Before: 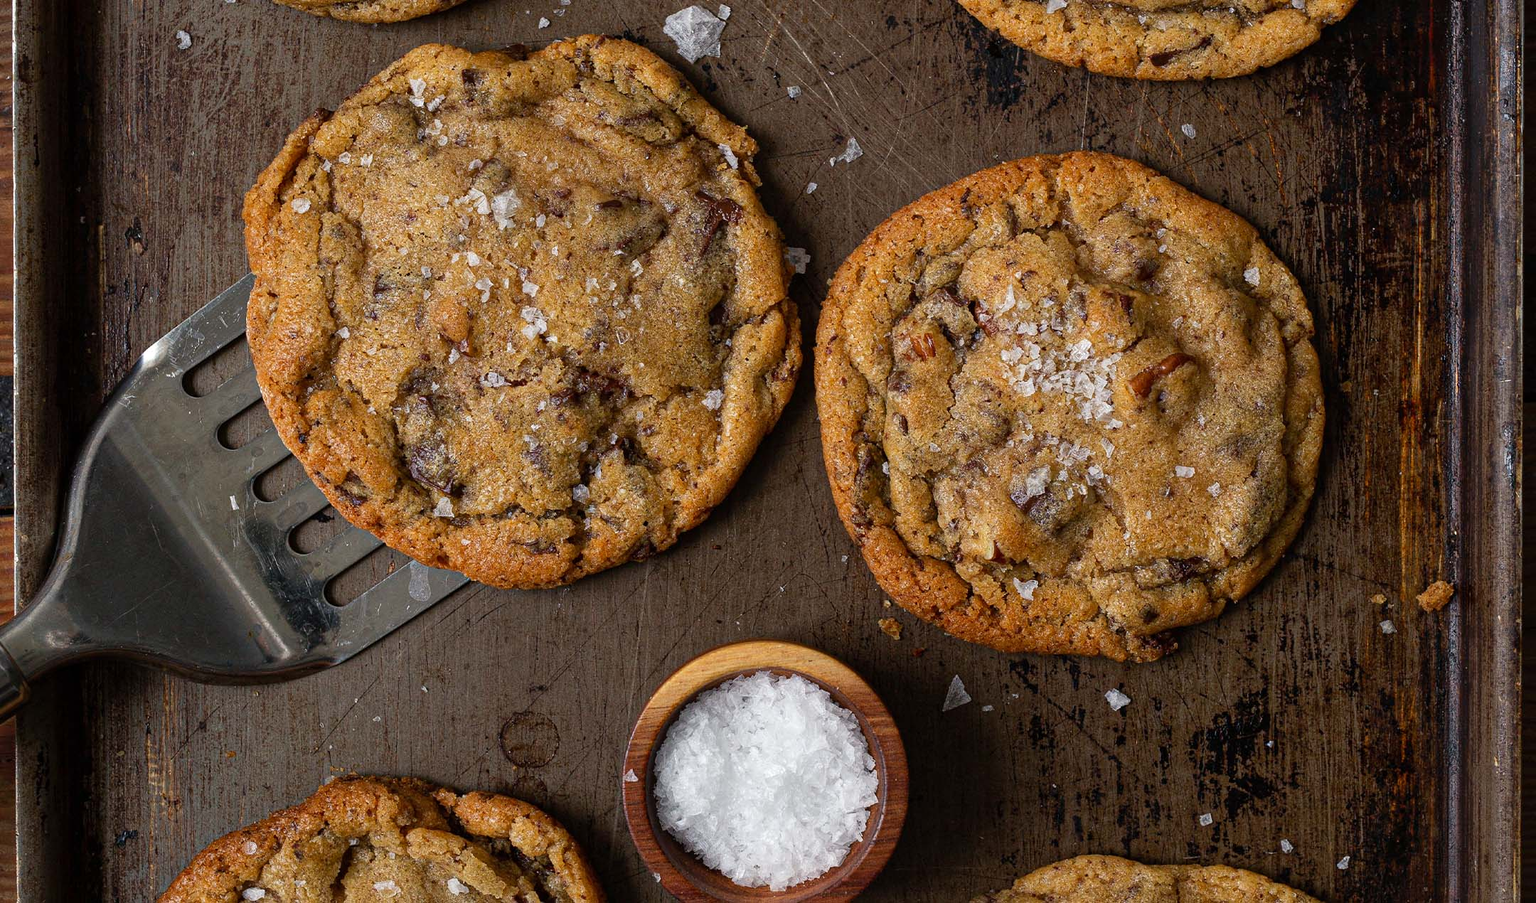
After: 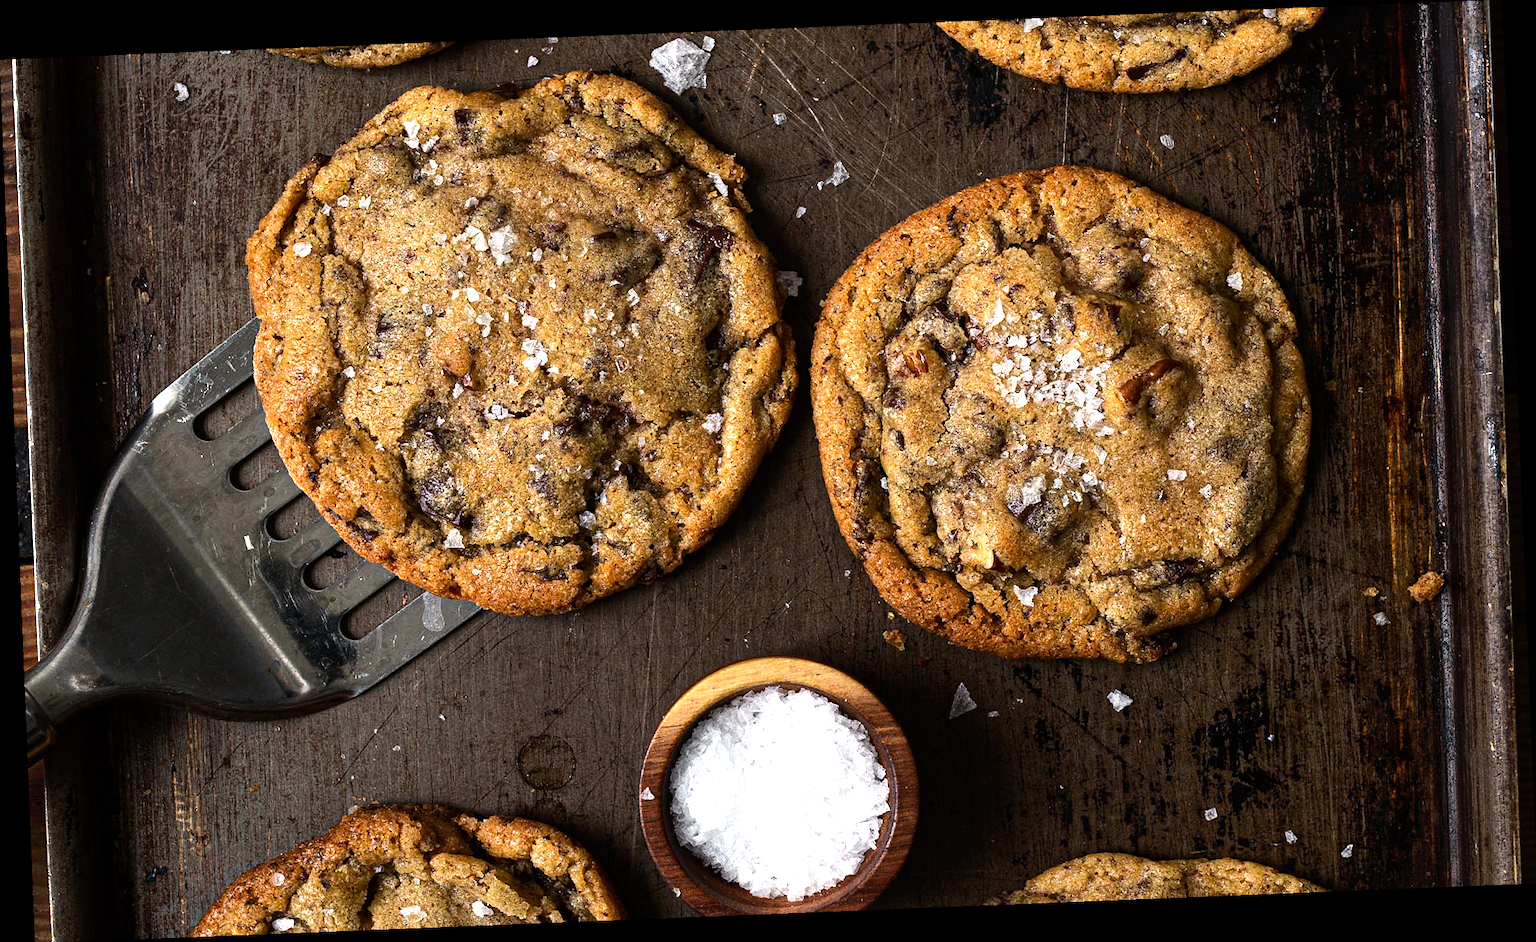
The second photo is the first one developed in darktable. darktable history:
tone equalizer: -8 EV -1.08 EV, -7 EV -1.01 EV, -6 EV -0.867 EV, -5 EV -0.578 EV, -3 EV 0.578 EV, -2 EV 0.867 EV, -1 EV 1.01 EV, +0 EV 1.08 EV, edges refinement/feathering 500, mask exposure compensation -1.57 EV, preserve details no
rotate and perspective: rotation -2.29°, automatic cropping off
